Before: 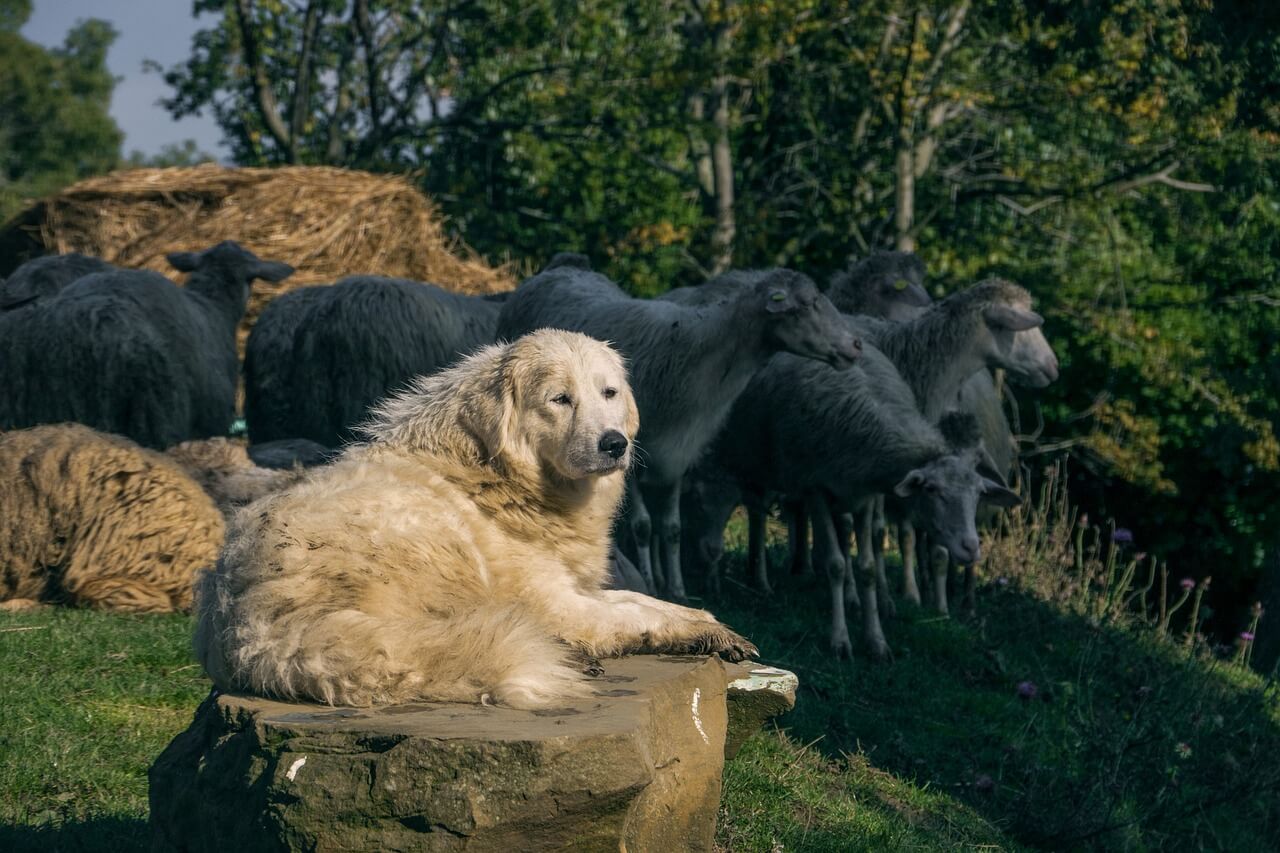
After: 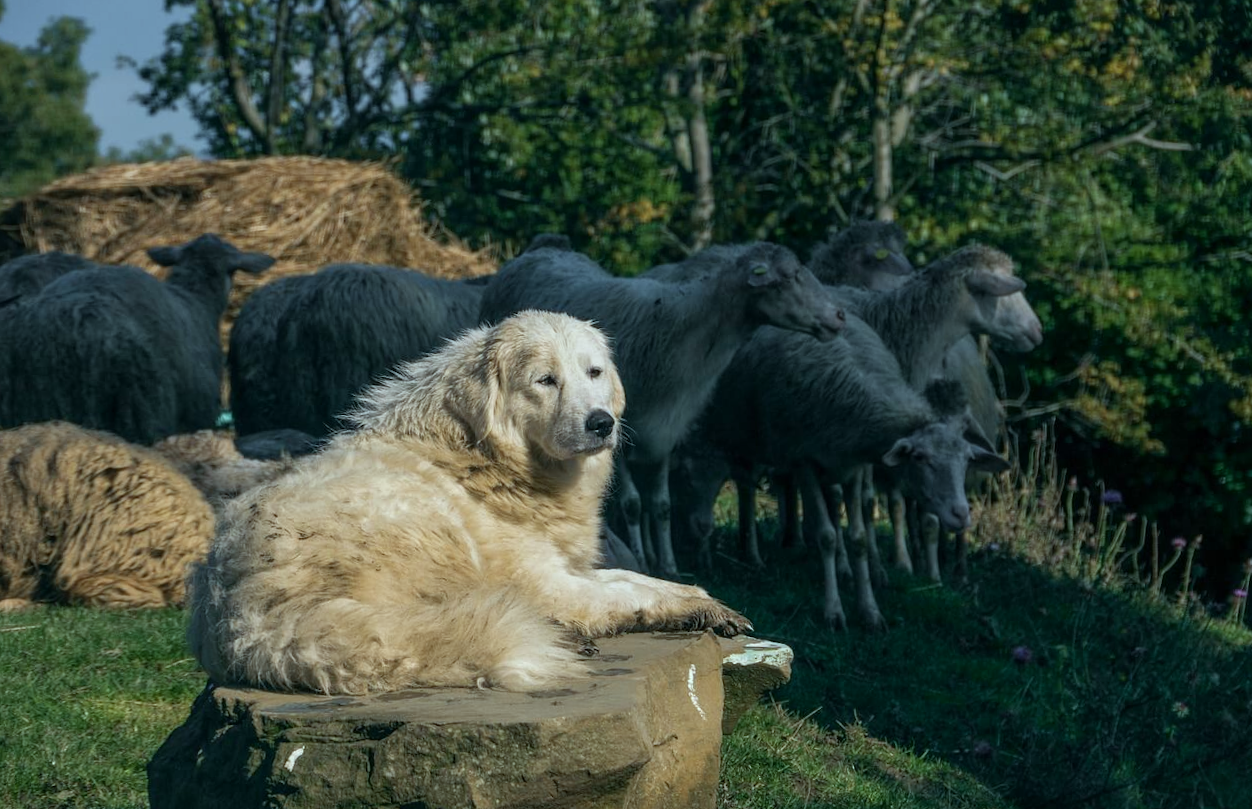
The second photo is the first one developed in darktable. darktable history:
color correction: highlights a* -10.04, highlights b* -10.37
rotate and perspective: rotation -2°, crop left 0.022, crop right 0.978, crop top 0.049, crop bottom 0.951
